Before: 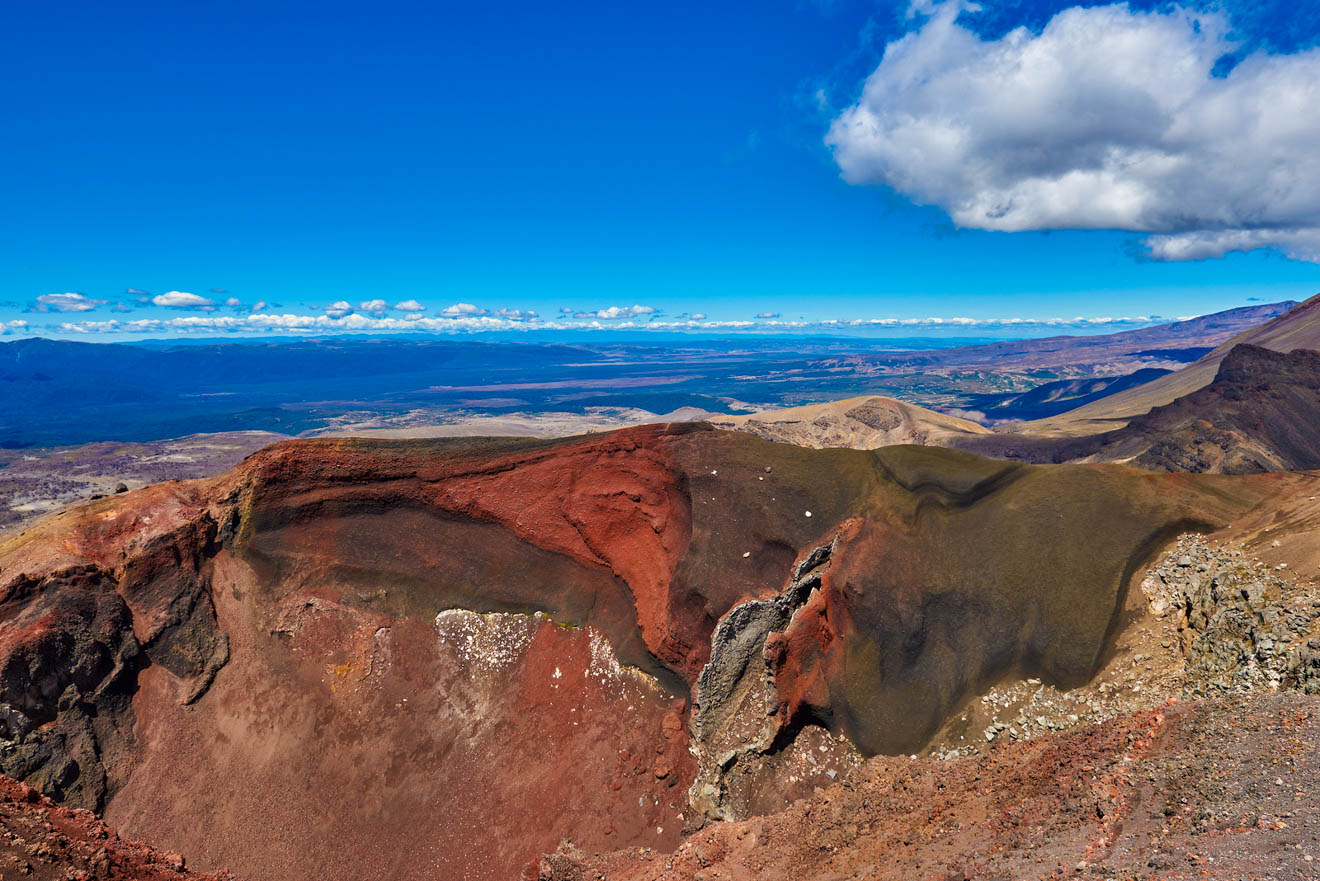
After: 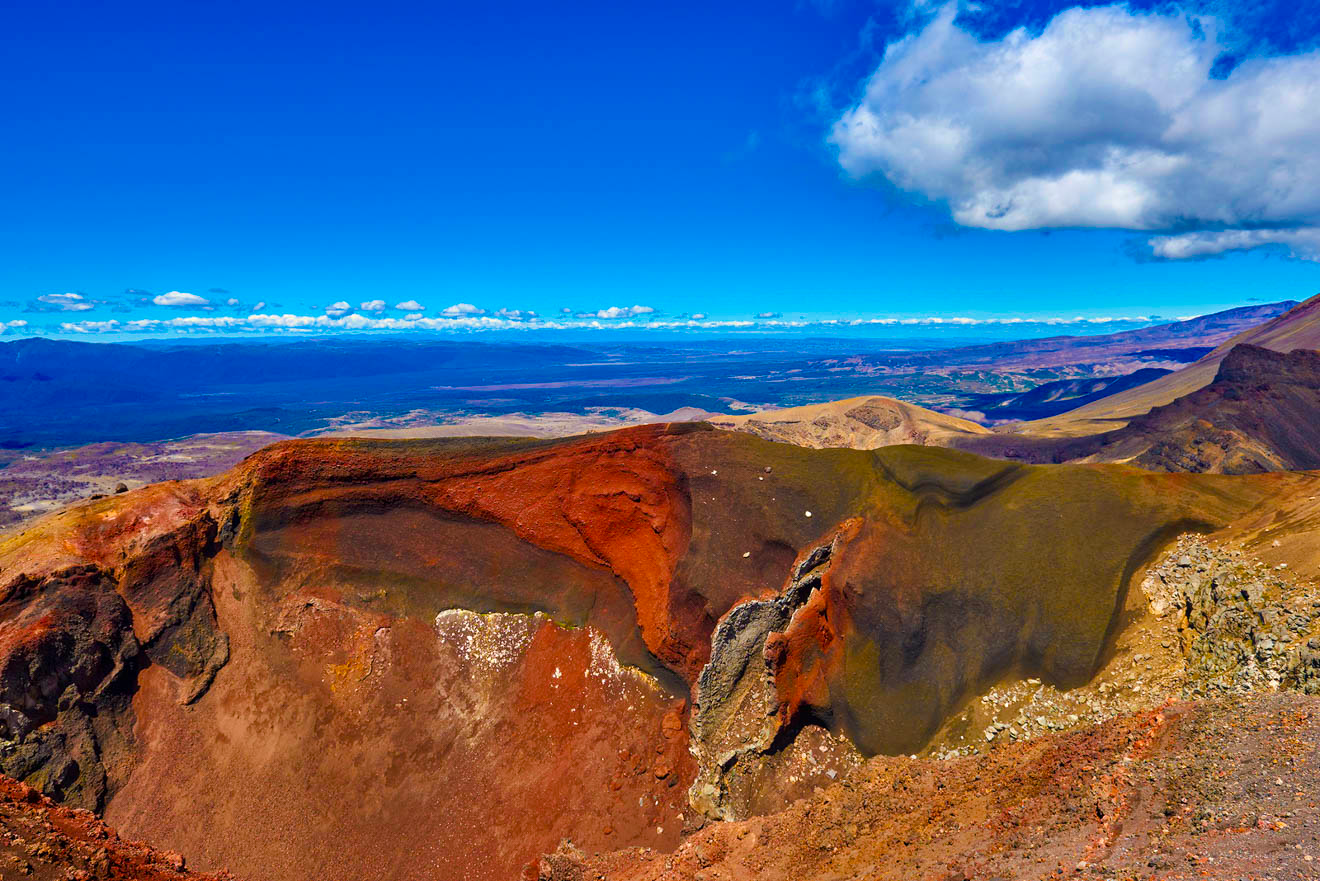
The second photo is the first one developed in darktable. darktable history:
velvia: strength 51%, mid-tones bias 0.51
bloom: size 5%, threshold 95%, strength 15%
